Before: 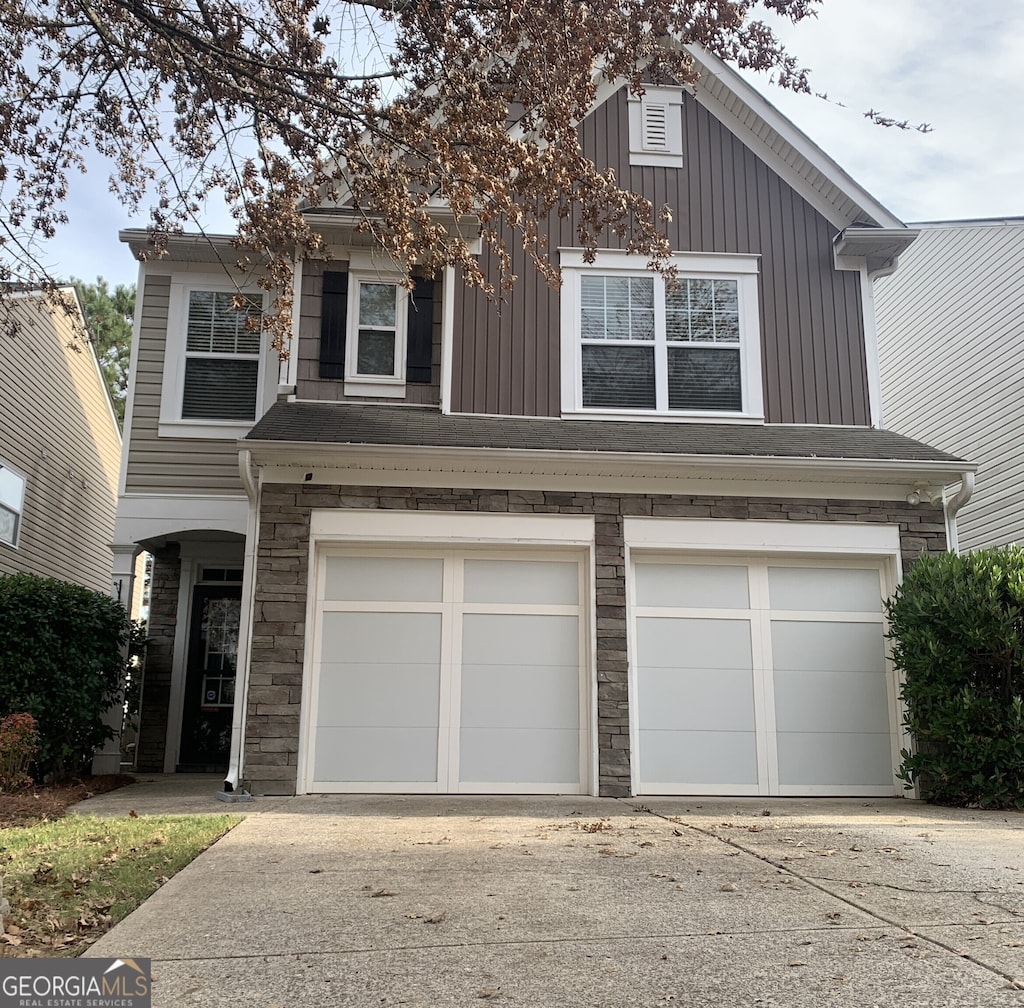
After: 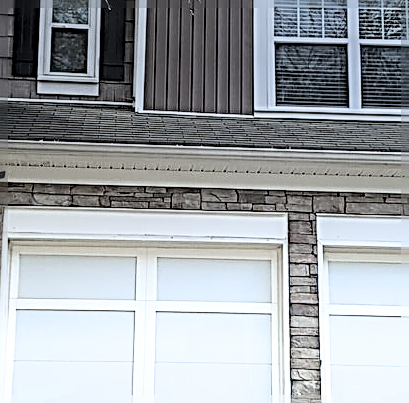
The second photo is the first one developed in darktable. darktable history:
crop: left 30%, top 30%, right 30%, bottom 30%
filmic rgb: black relative exposure -7.48 EV, white relative exposure 4.83 EV, hardness 3.4, color science v6 (2022)
exposure: black level correction -0.014, exposure -0.193 EV, compensate highlight preservation false
white balance: red 0.924, blue 1.095
local contrast: detail 144%
graduated density: density -3.9 EV
sharpen: radius 3.158, amount 1.731
tone equalizer: on, module defaults
